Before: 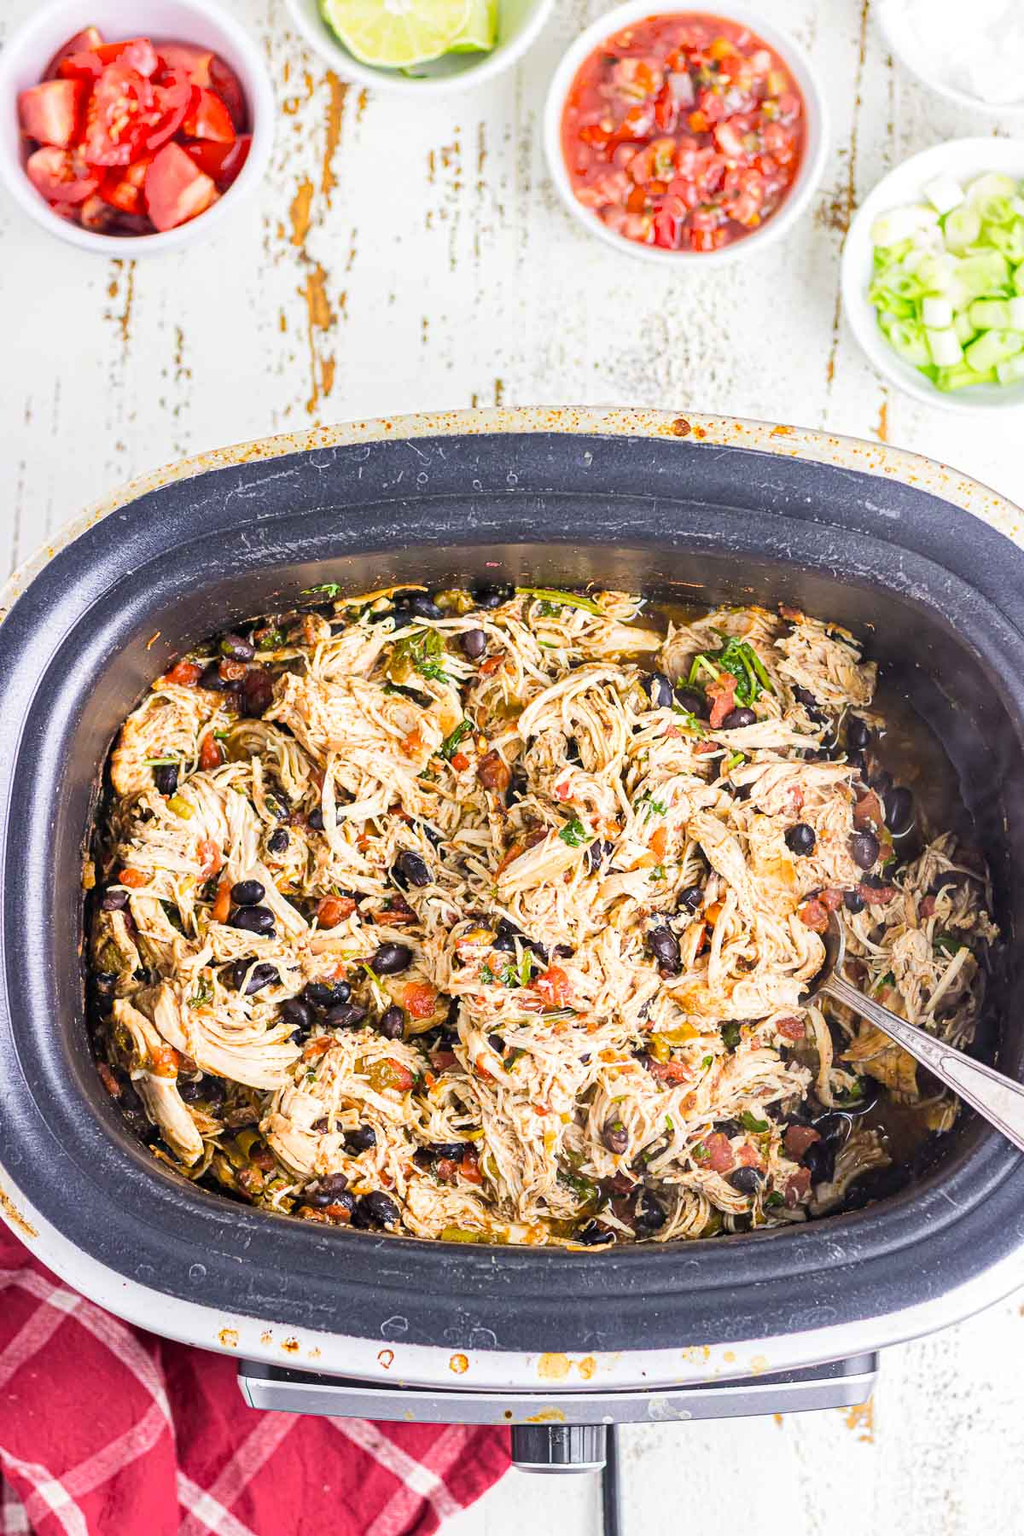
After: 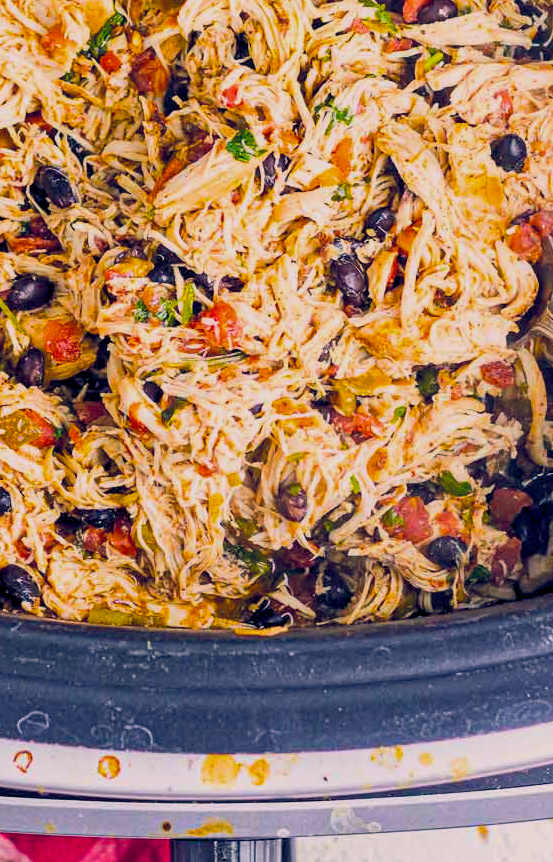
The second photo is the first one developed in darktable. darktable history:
color balance rgb: shadows lift › luminance -7.857%, shadows lift › chroma 2.229%, shadows lift › hue 166.06°, highlights gain › chroma 2.017%, highlights gain › hue 46.8°, global offset › luminance -0.308%, global offset › chroma 0.306%, global offset › hue 262.28°, linear chroma grading › global chroma 17.017%, perceptual saturation grading › global saturation 25.275%, global vibrance 20%
exposure: exposure -0.445 EV, compensate highlight preservation false
crop: left 35.799%, top 46.172%, right 18.063%, bottom 5.912%
